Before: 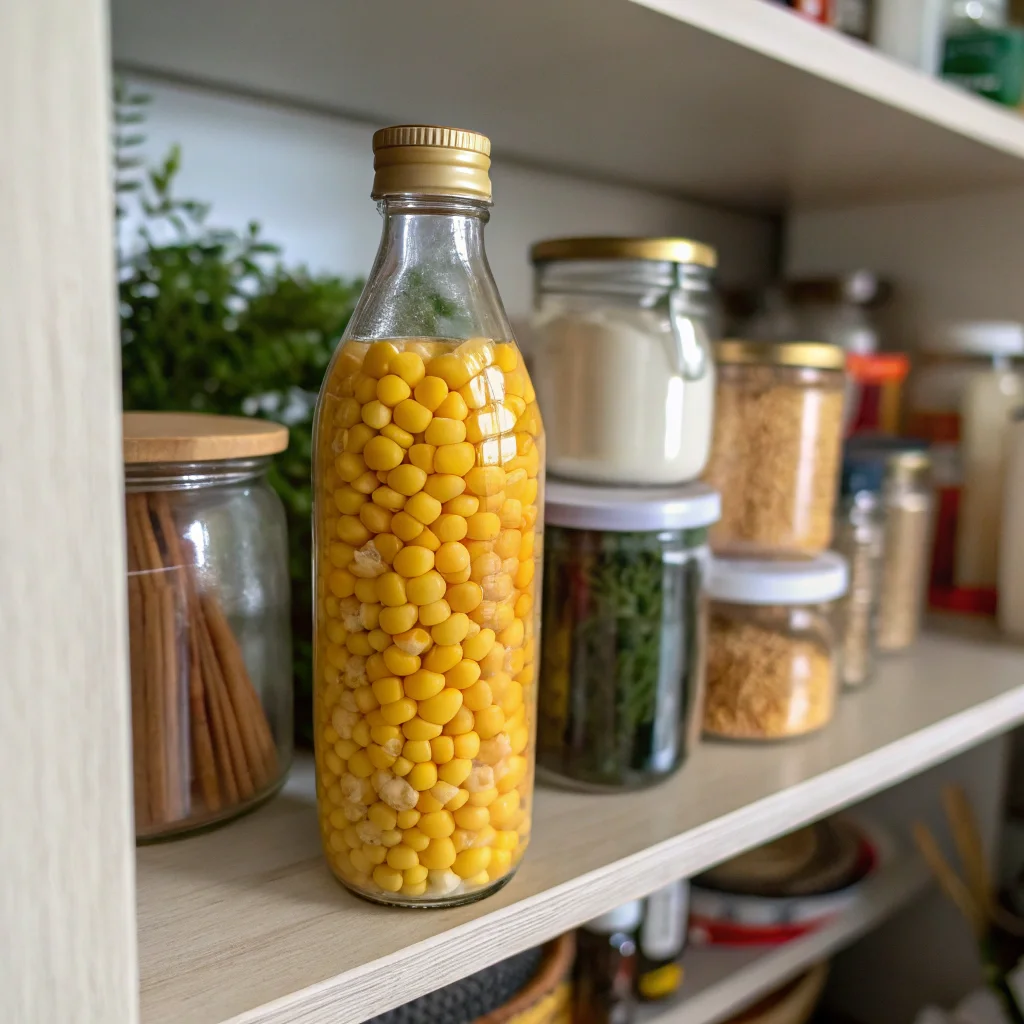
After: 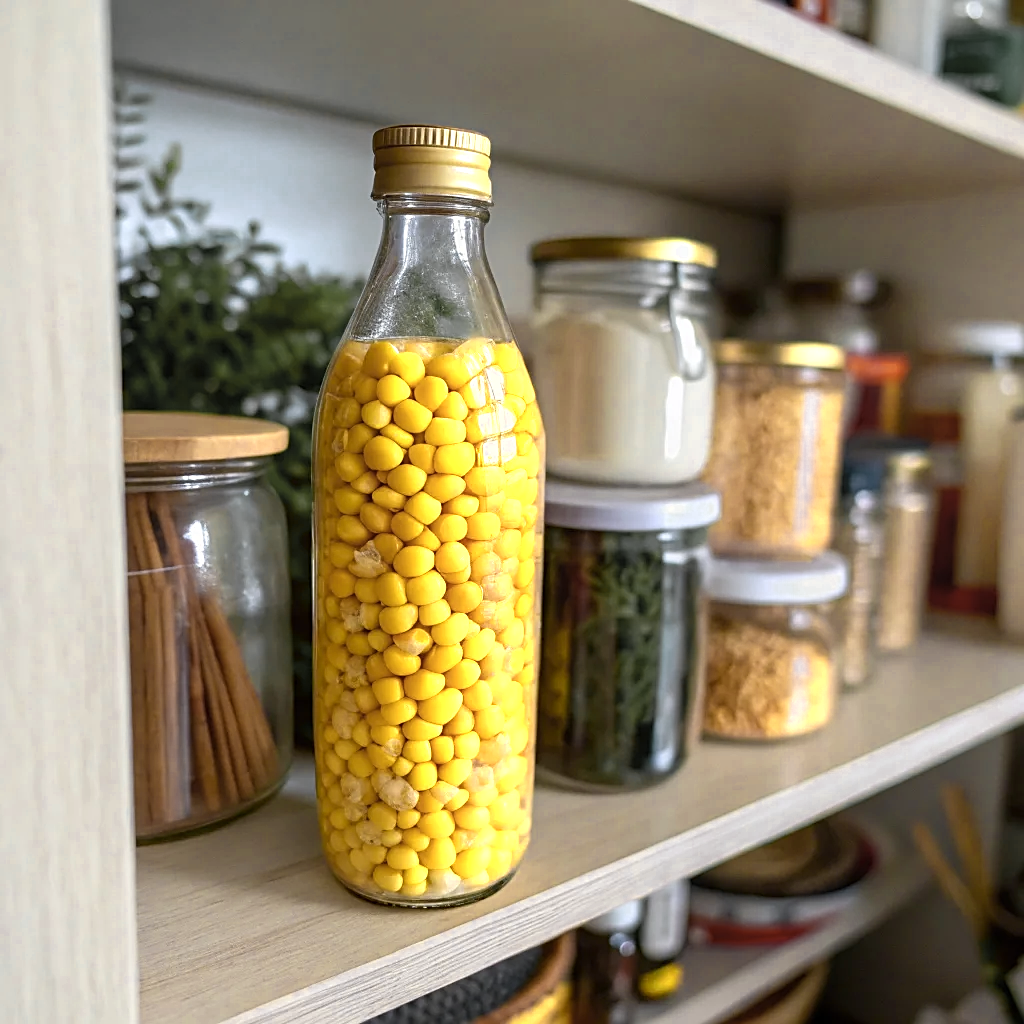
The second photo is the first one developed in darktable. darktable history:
sharpen: on, module defaults
color zones: curves: ch0 [(0.004, 0.306) (0.107, 0.448) (0.252, 0.656) (0.41, 0.398) (0.595, 0.515) (0.768, 0.628)]; ch1 [(0.07, 0.323) (0.151, 0.452) (0.252, 0.608) (0.346, 0.221) (0.463, 0.189) (0.61, 0.368) (0.735, 0.395) (0.921, 0.412)]; ch2 [(0, 0.476) (0.132, 0.512) (0.243, 0.512) (0.397, 0.48) (0.522, 0.376) (0.634, 0.536) (0.761, 0.46)]
